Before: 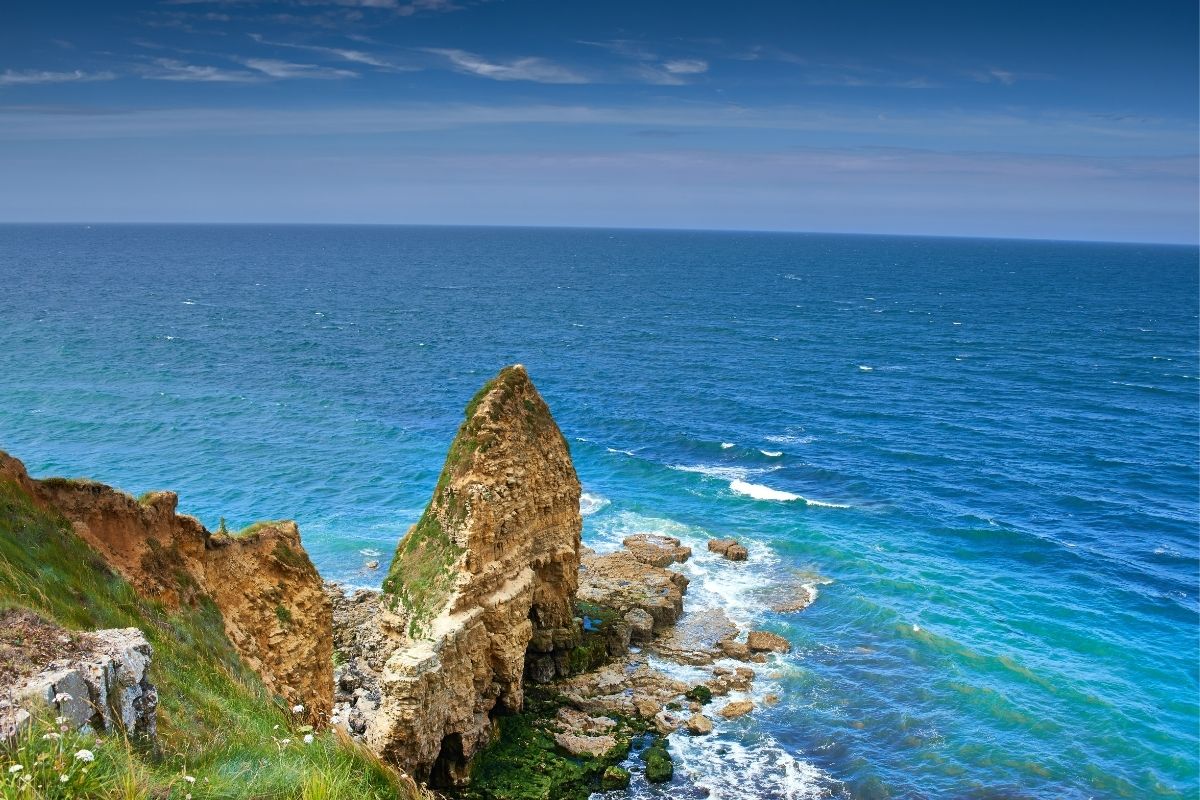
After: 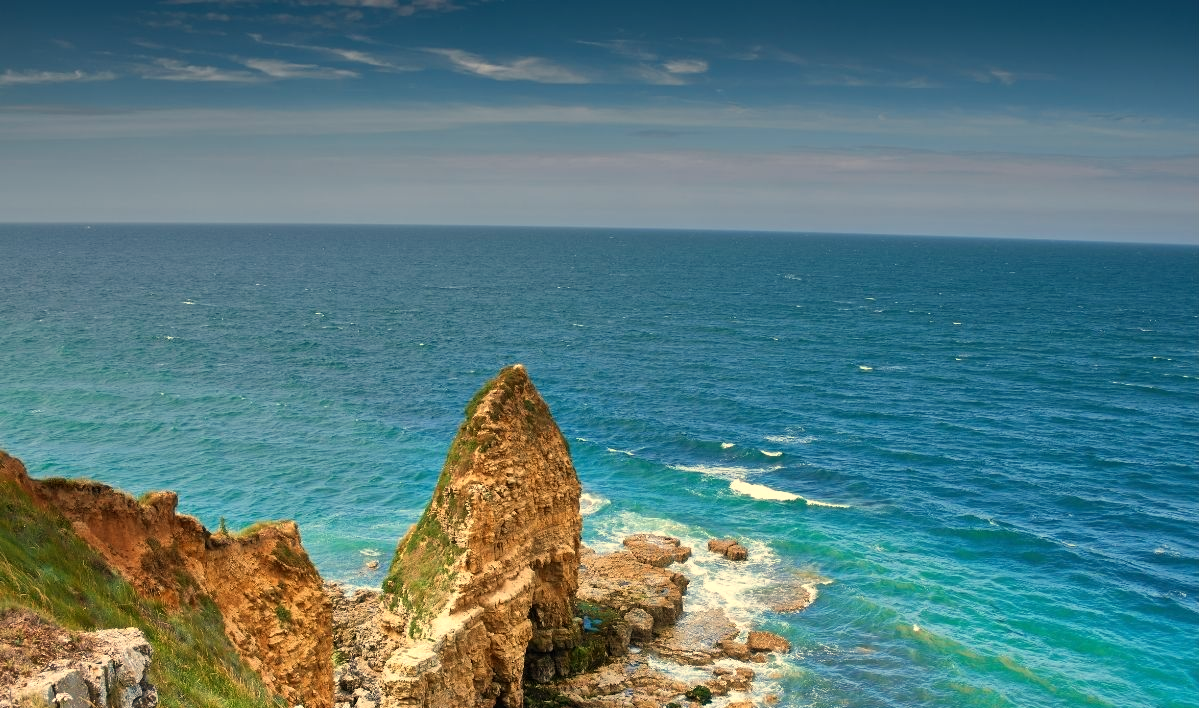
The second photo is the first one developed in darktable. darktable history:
crop and rotate: top 0%, bottom 11.49%
white balance: red 1.138, green 0.996, blue 0.812
